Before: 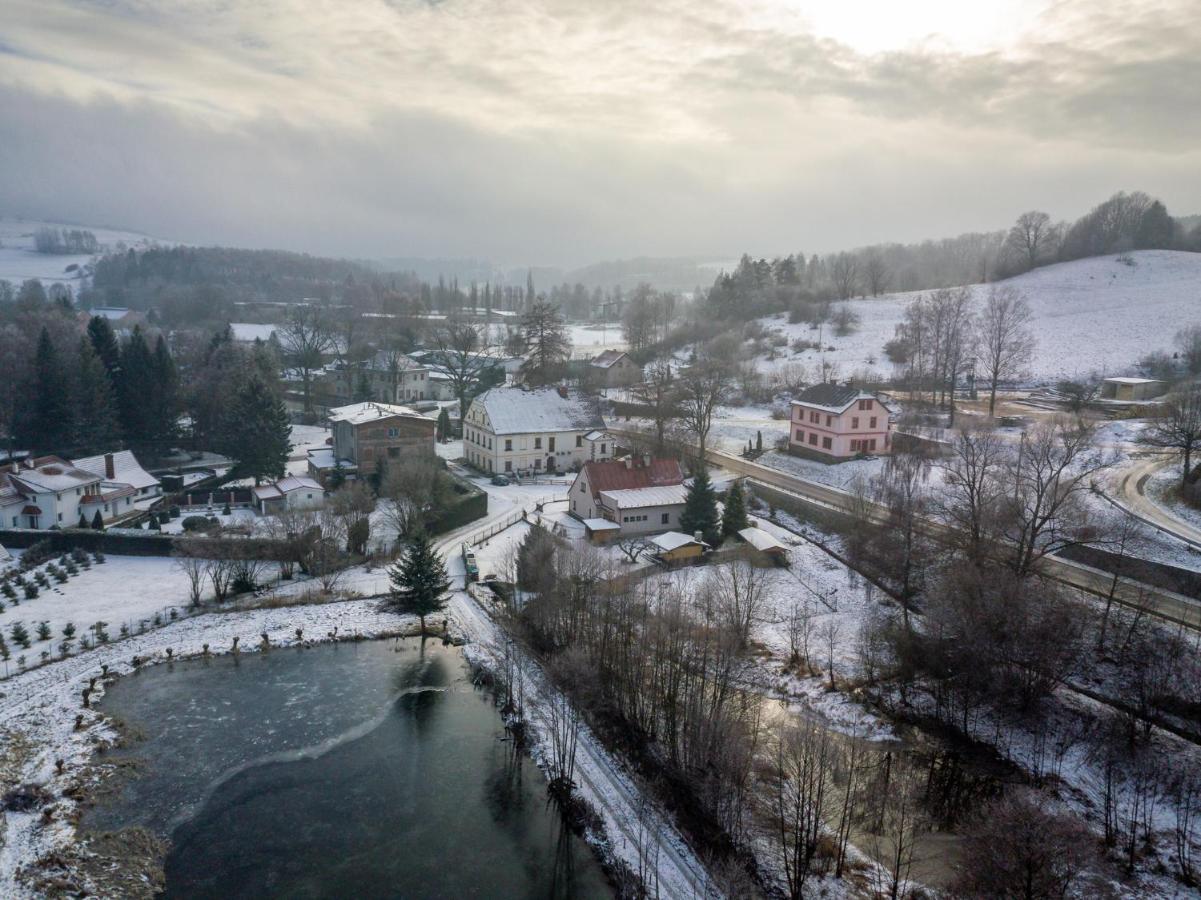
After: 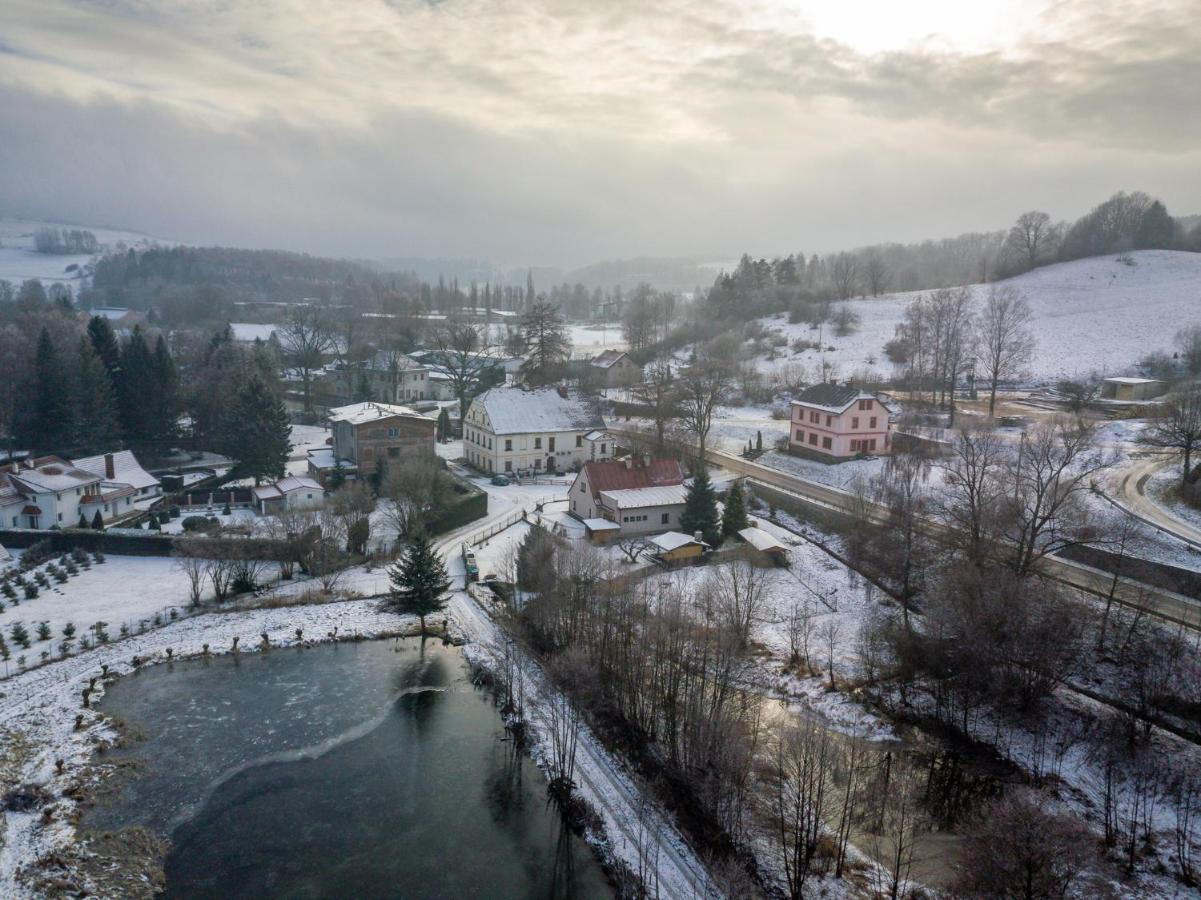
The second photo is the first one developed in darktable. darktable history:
shadows and highlights: shadows 25.45, highlights -24.01
